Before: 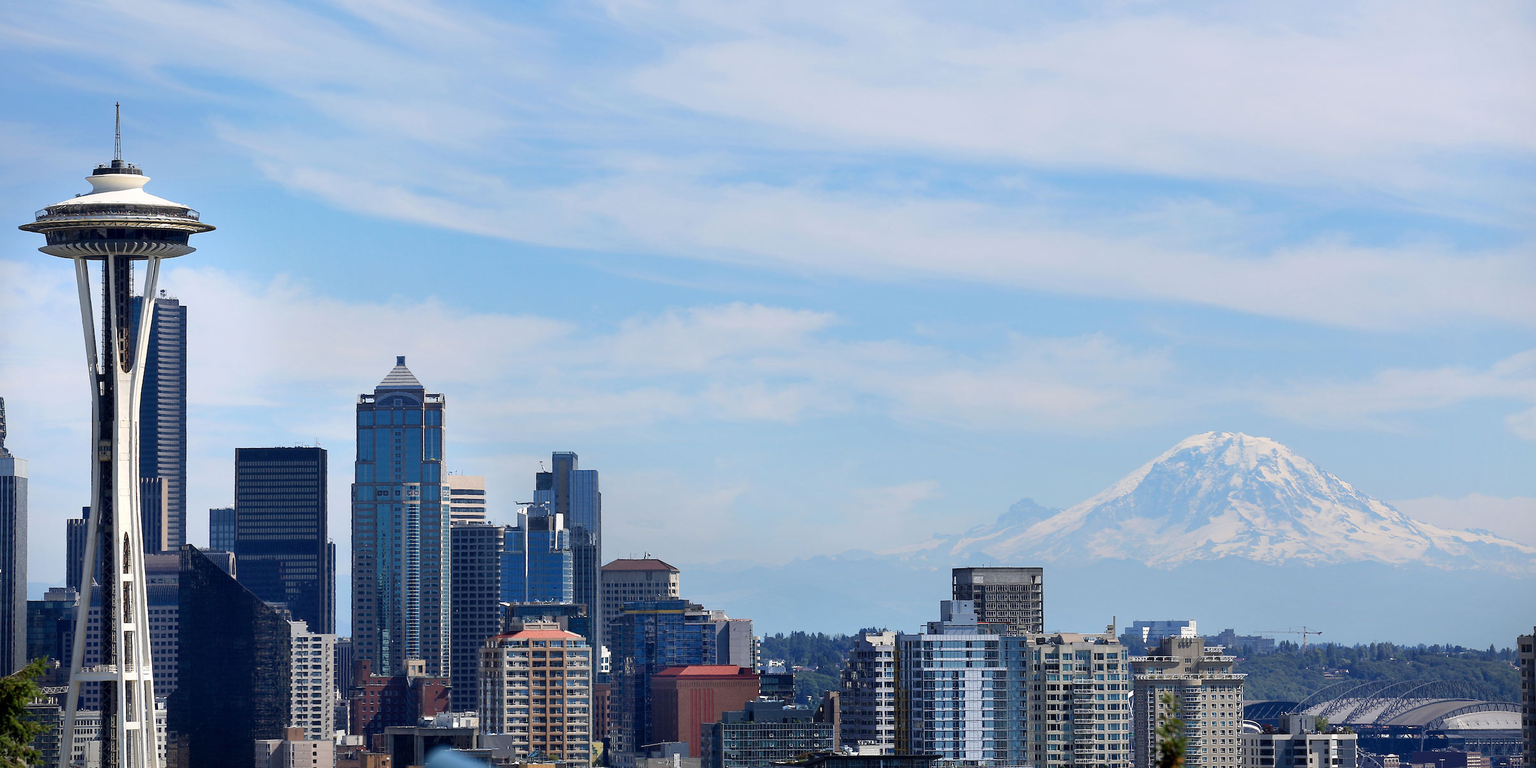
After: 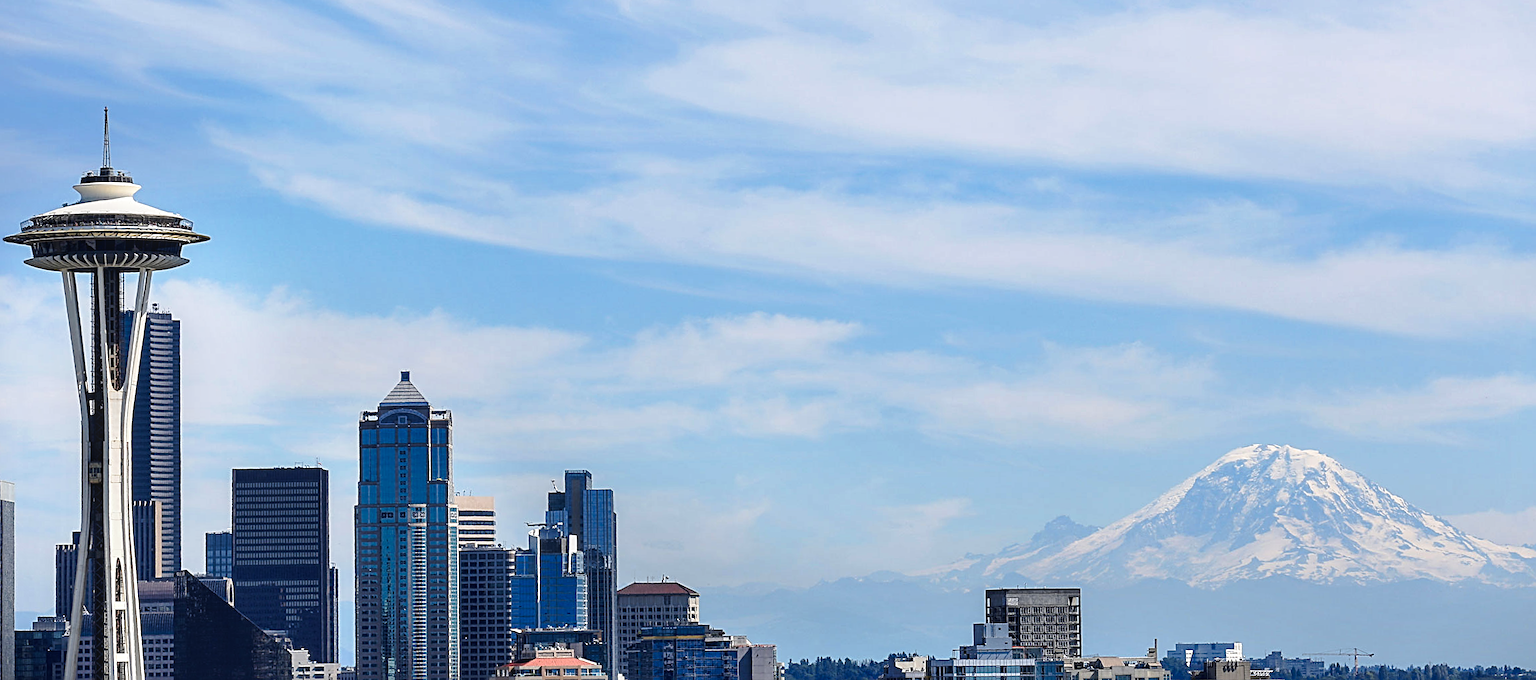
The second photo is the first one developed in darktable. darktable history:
color correction: highlights a* -0.329, highlights b* -0.063
tone curve: curves: ch0 [(0, 0.021) (0.059, 0.053) (0.212, 0.18) (0.337, 0.304) (0.495, 0.505) (0.725, 0.731) (0.89, 0.919) (1, 1)]; ch1 [(0, 0) (0.094, 0.081) (0.285, 0.299) (0.413, 0.43) (0.479, 0.475) (0.54, 0.55) (0.615, 0.65) (0.683, 0.688) (1, 1)]; ch2 [(0, 0) (0.257, 0.217) (0.434, 0.434) (0.498, 0.507) (0.599, 0.578) (1, 1)], preserve colors none
sharpen: radius 2.671, amount 0.678
crop and rotate: angle 0.408°, left 0.297%, right 3.05%, bottom 14.334%
local contrast: on, module defaults
tone equalizer: edges refinement/feathering 500, mask exposure compensation -1.57 EV, preserve details no
contrast equalizer: octaves 7, y [[0.6 ×6], [0.55 ×6], [0 ×6], [0 ×6], [0 ×6]], mix 0.142
